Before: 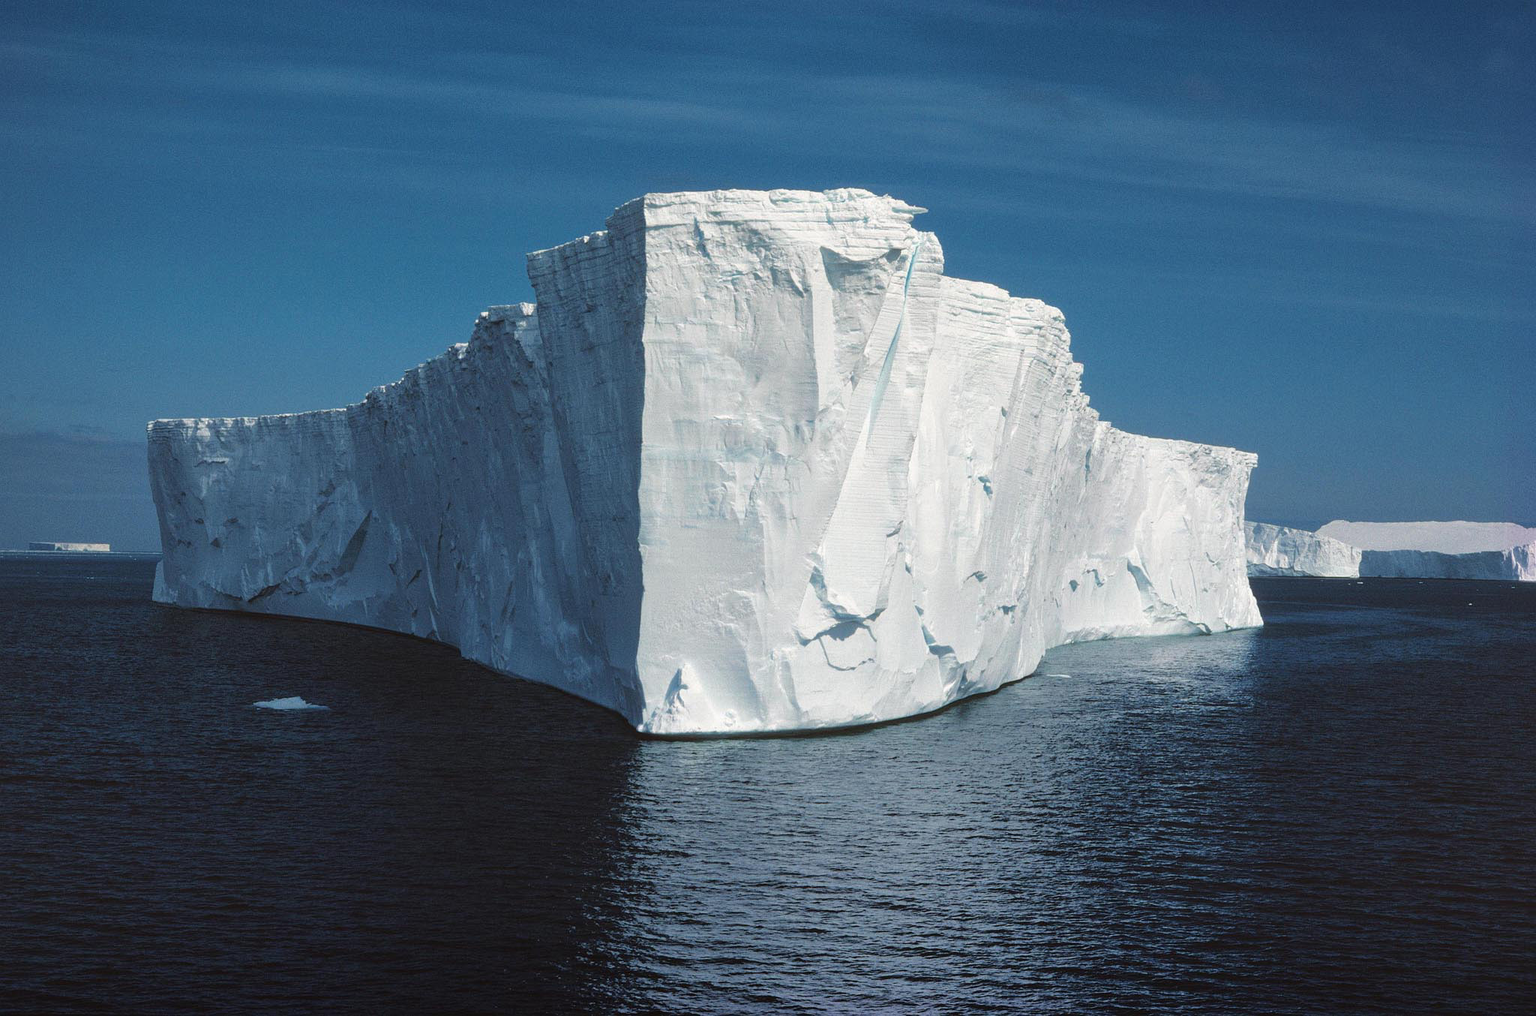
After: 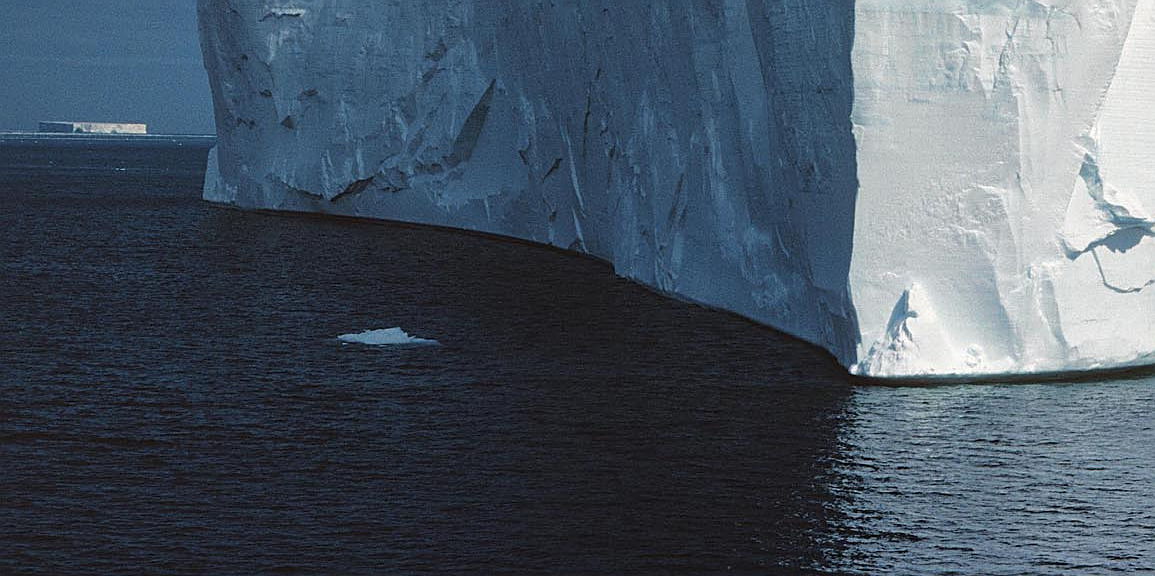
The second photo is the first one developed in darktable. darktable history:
sharpen: on, module defaults
crop: top 44.454%, right 43.363%, bottom 12.947%
